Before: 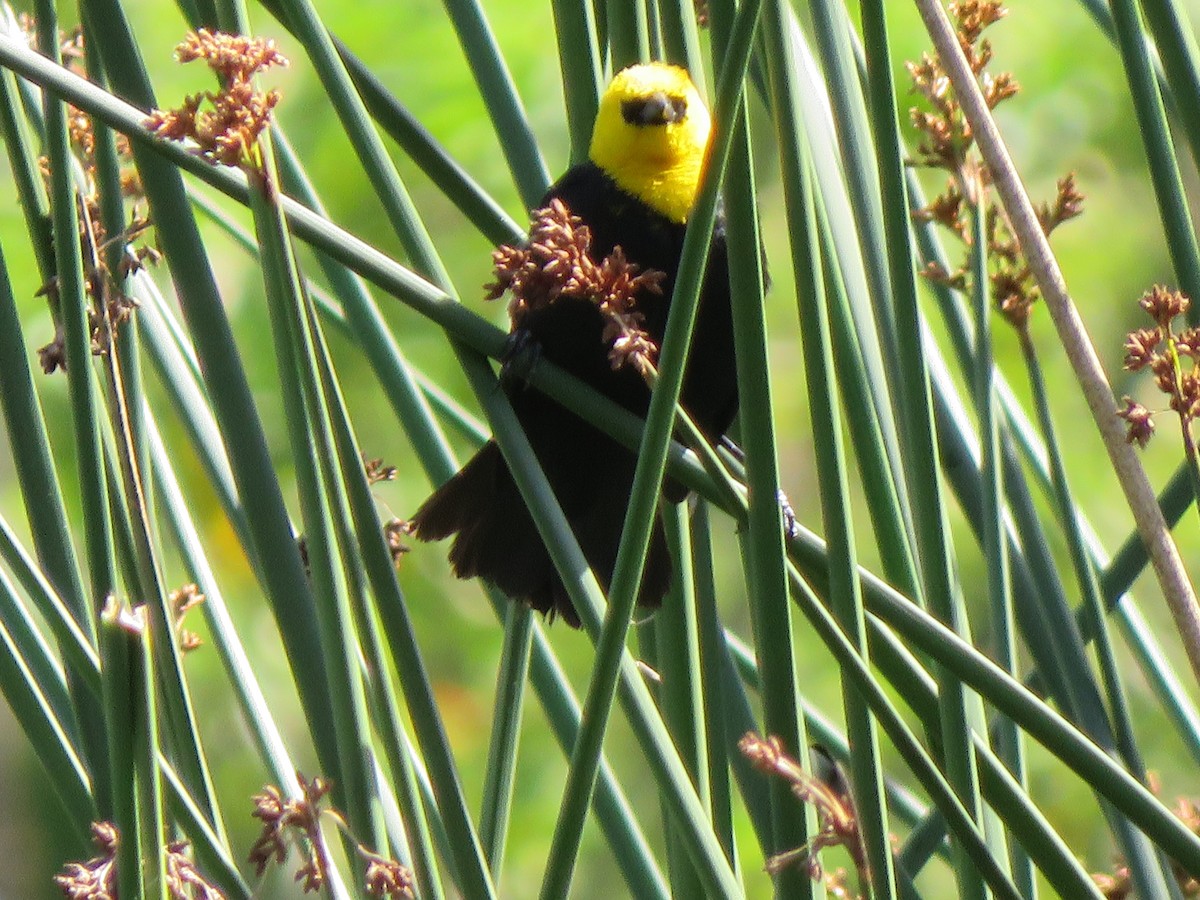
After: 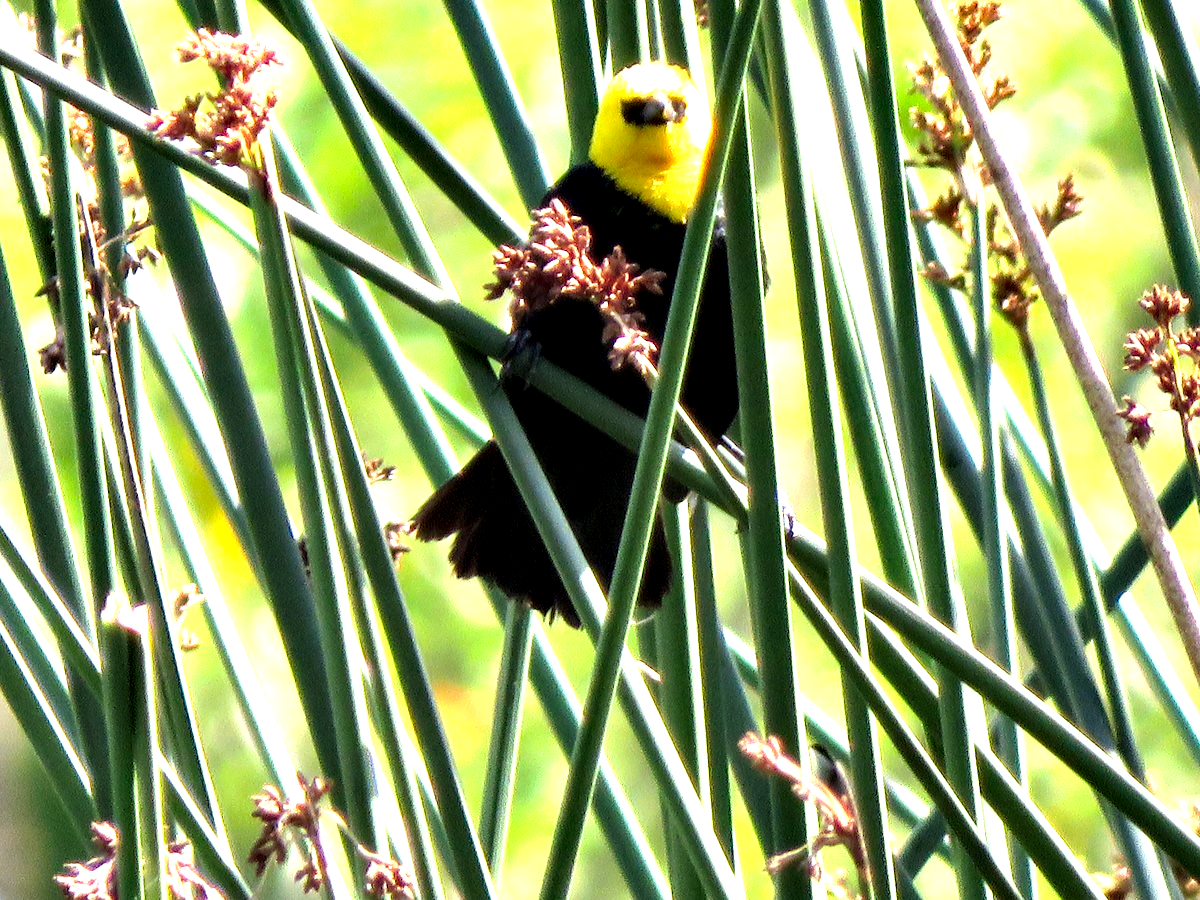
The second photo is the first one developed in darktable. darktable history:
exposure: black level correction 0, exposure 1 EV, compensate highlight preservation false
contrast equalizer: octaves 7, y [[0.6 ×6], [0.55 ×6], [0 ×6], [0 ×6], [0 ×6]]
